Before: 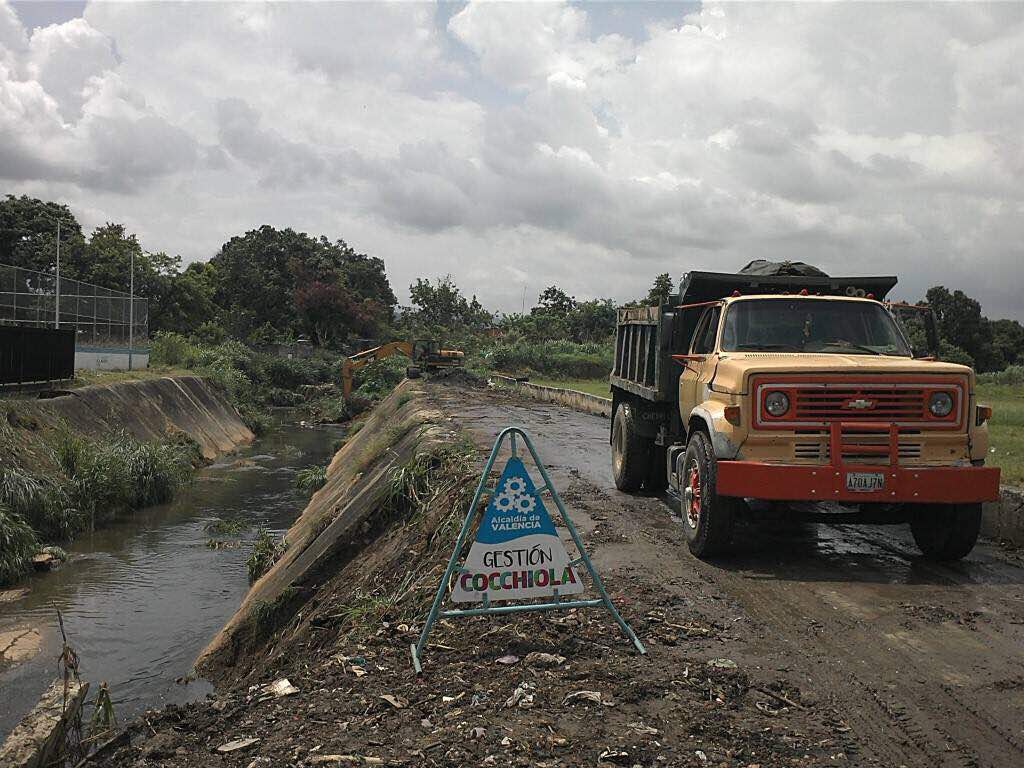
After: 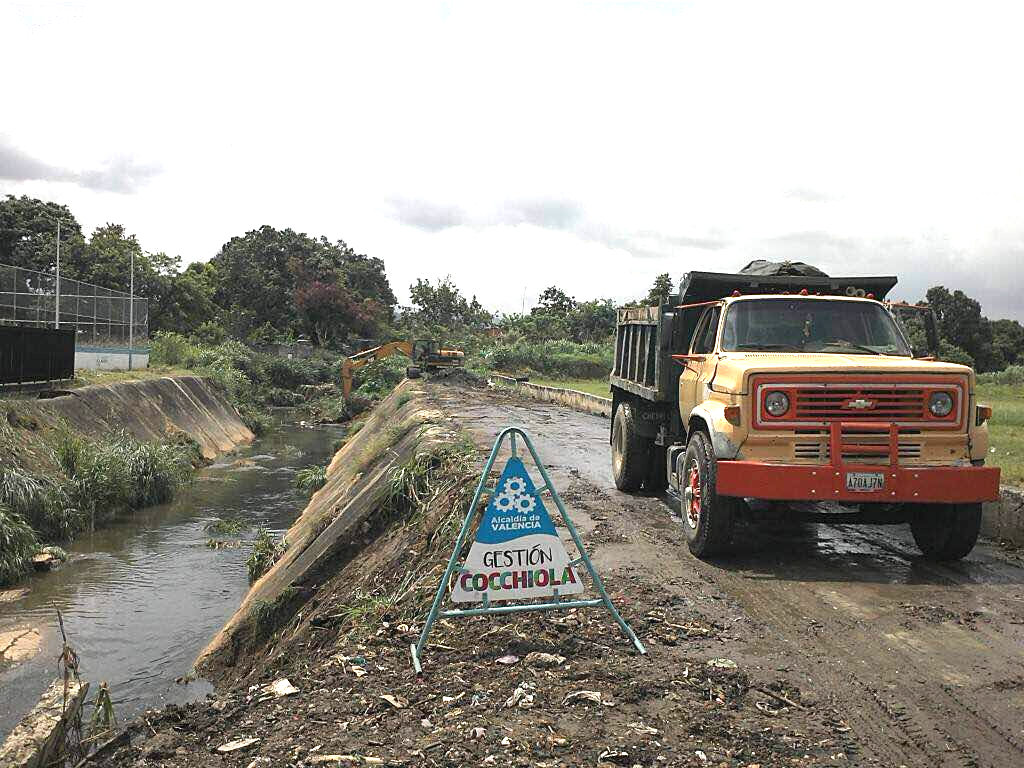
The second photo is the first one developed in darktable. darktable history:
exposure: exposure 1.155 EV, compensate highlight preservation false
